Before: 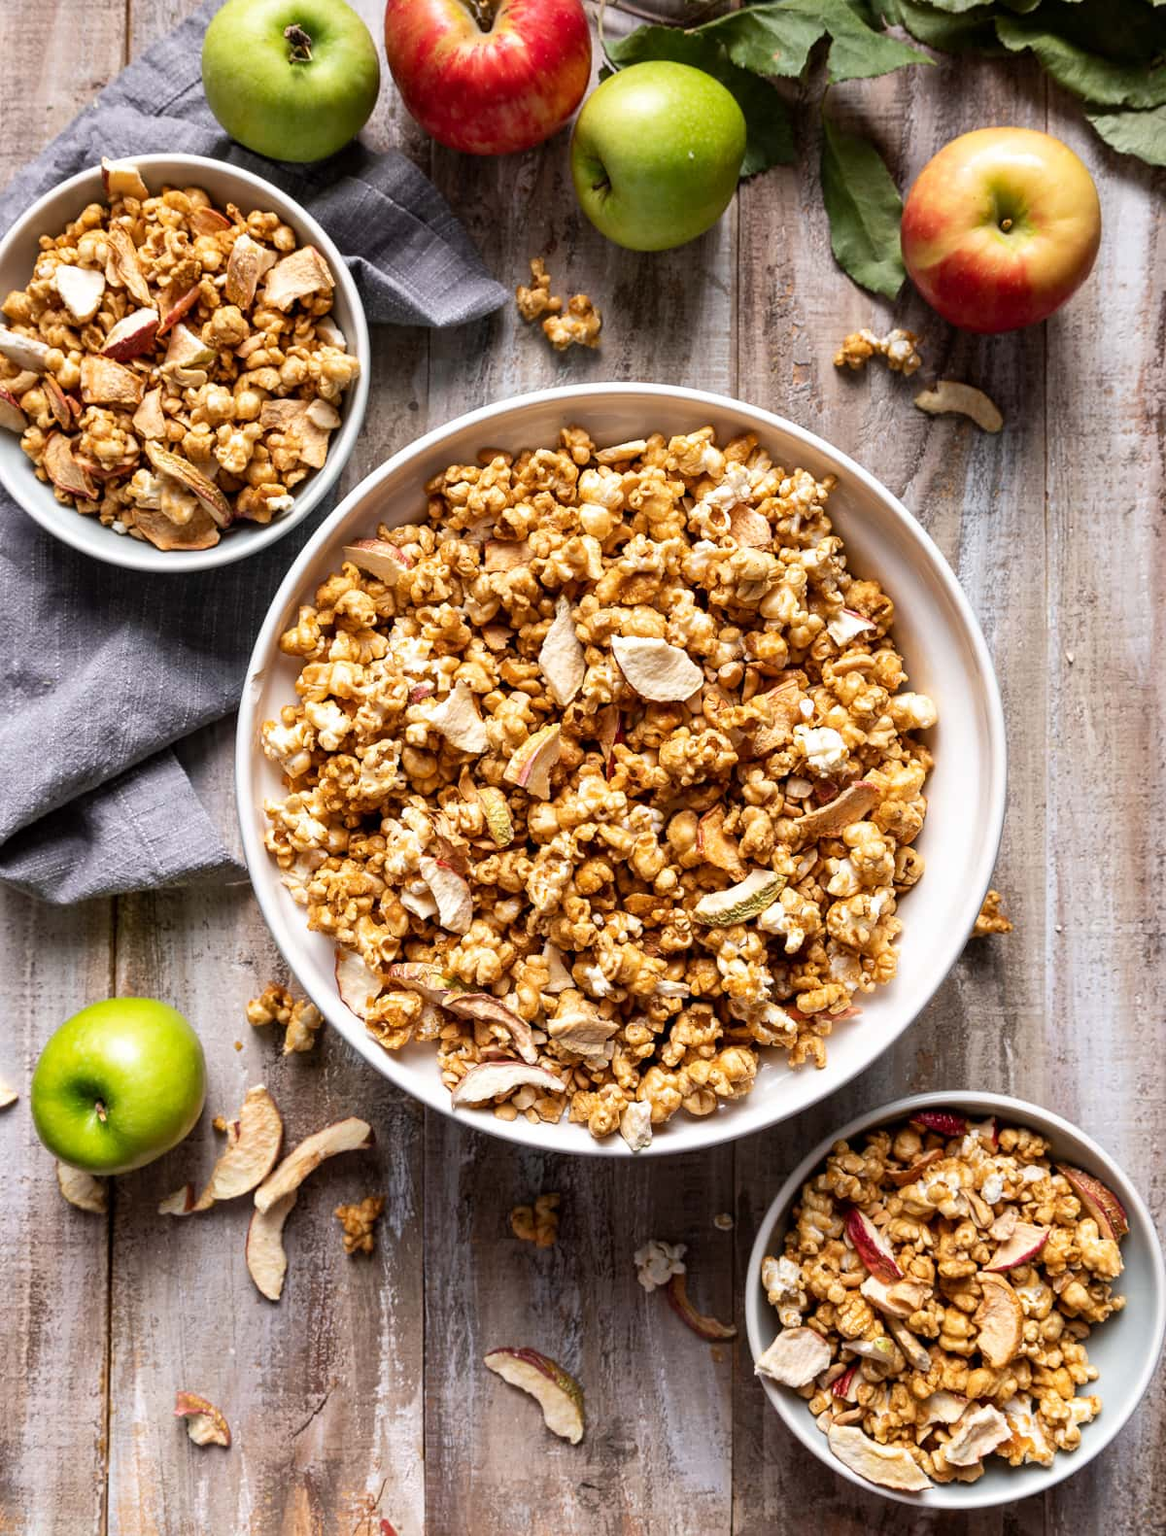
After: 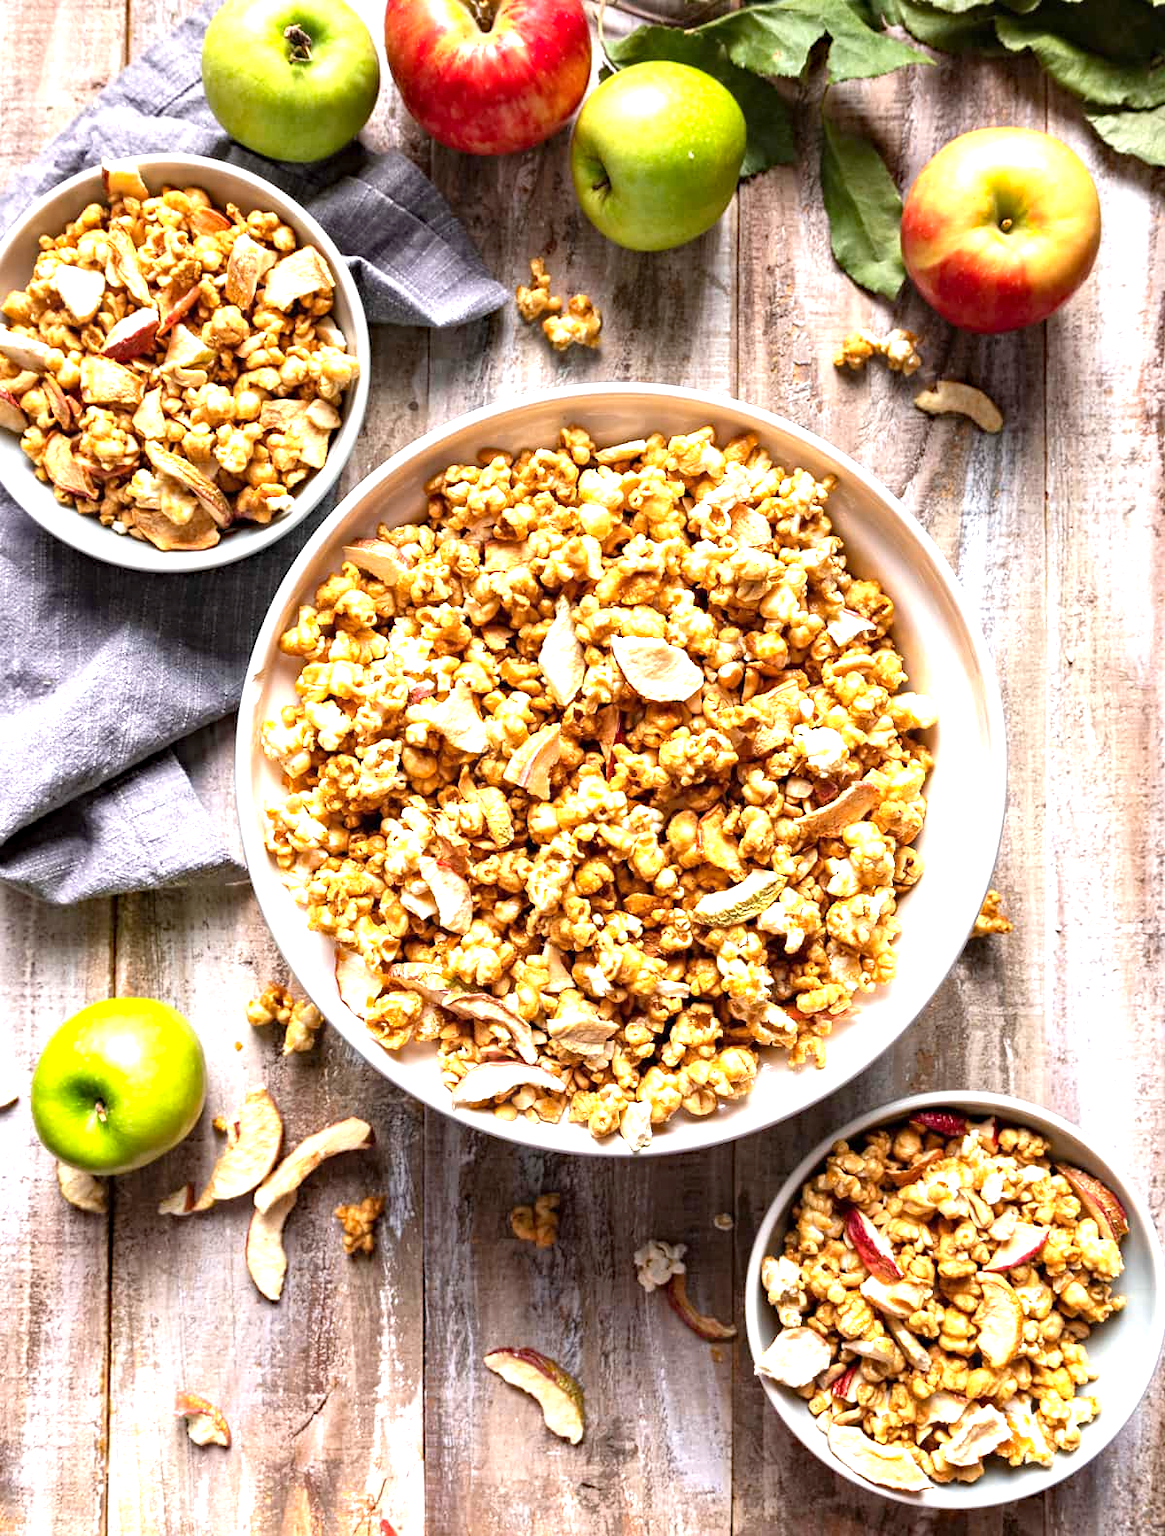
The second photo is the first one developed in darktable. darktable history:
haze removal: adaptive false
exposure: black level correction 0, exposure 1.1 EV, compensate exposure bias true, compensate highlight preservation false
